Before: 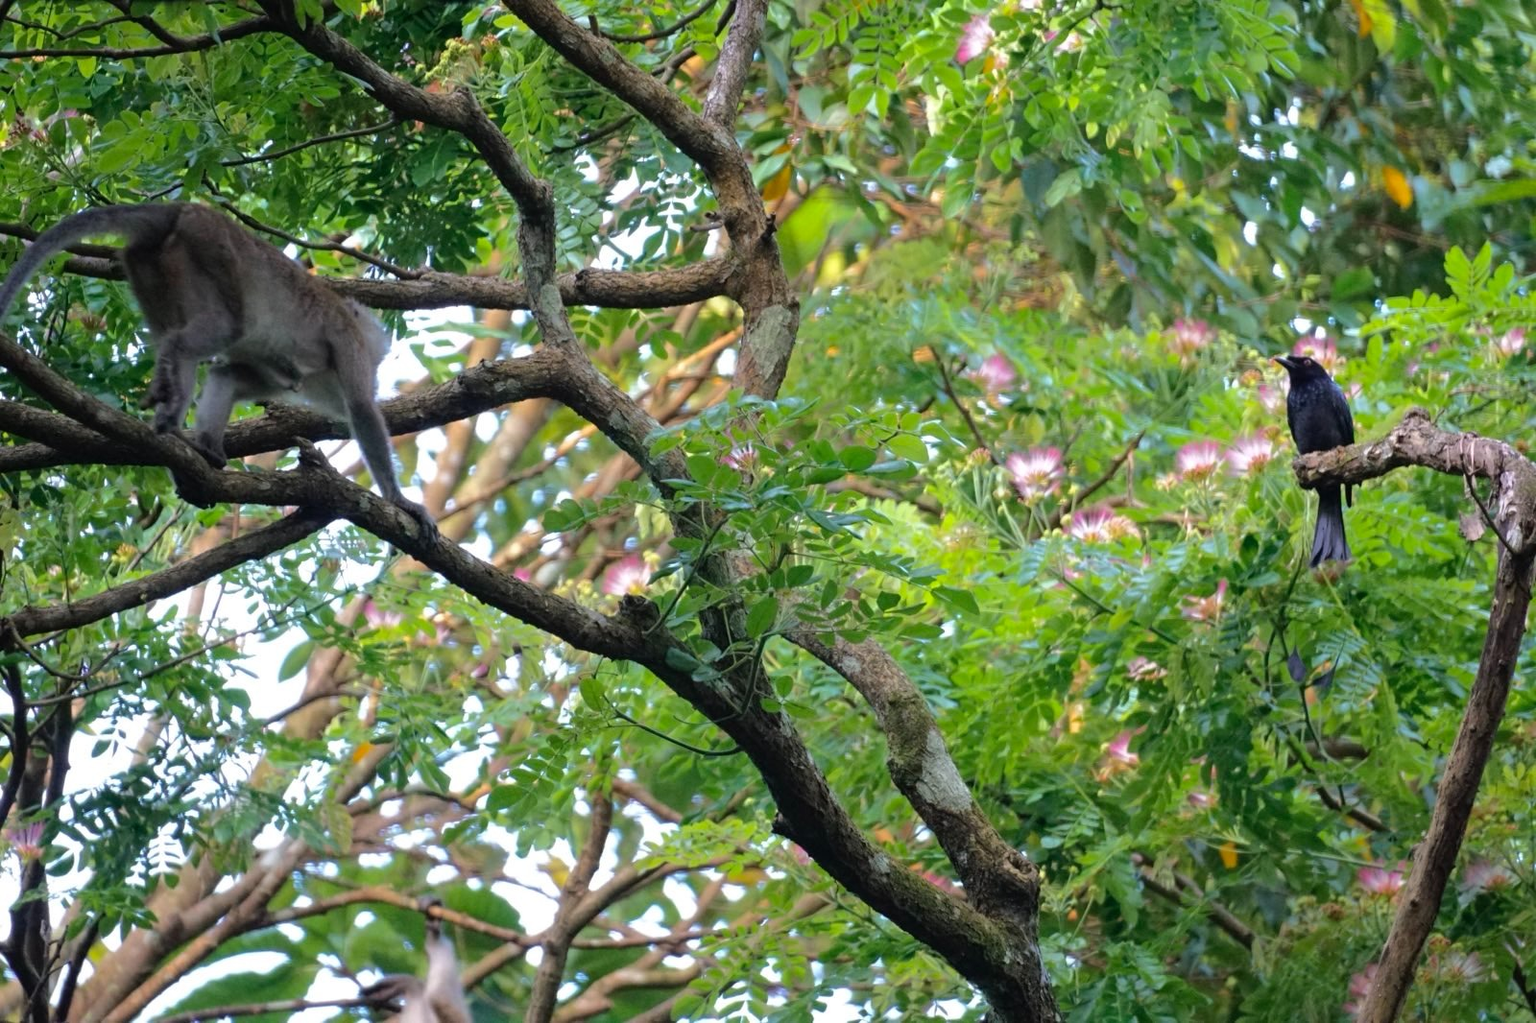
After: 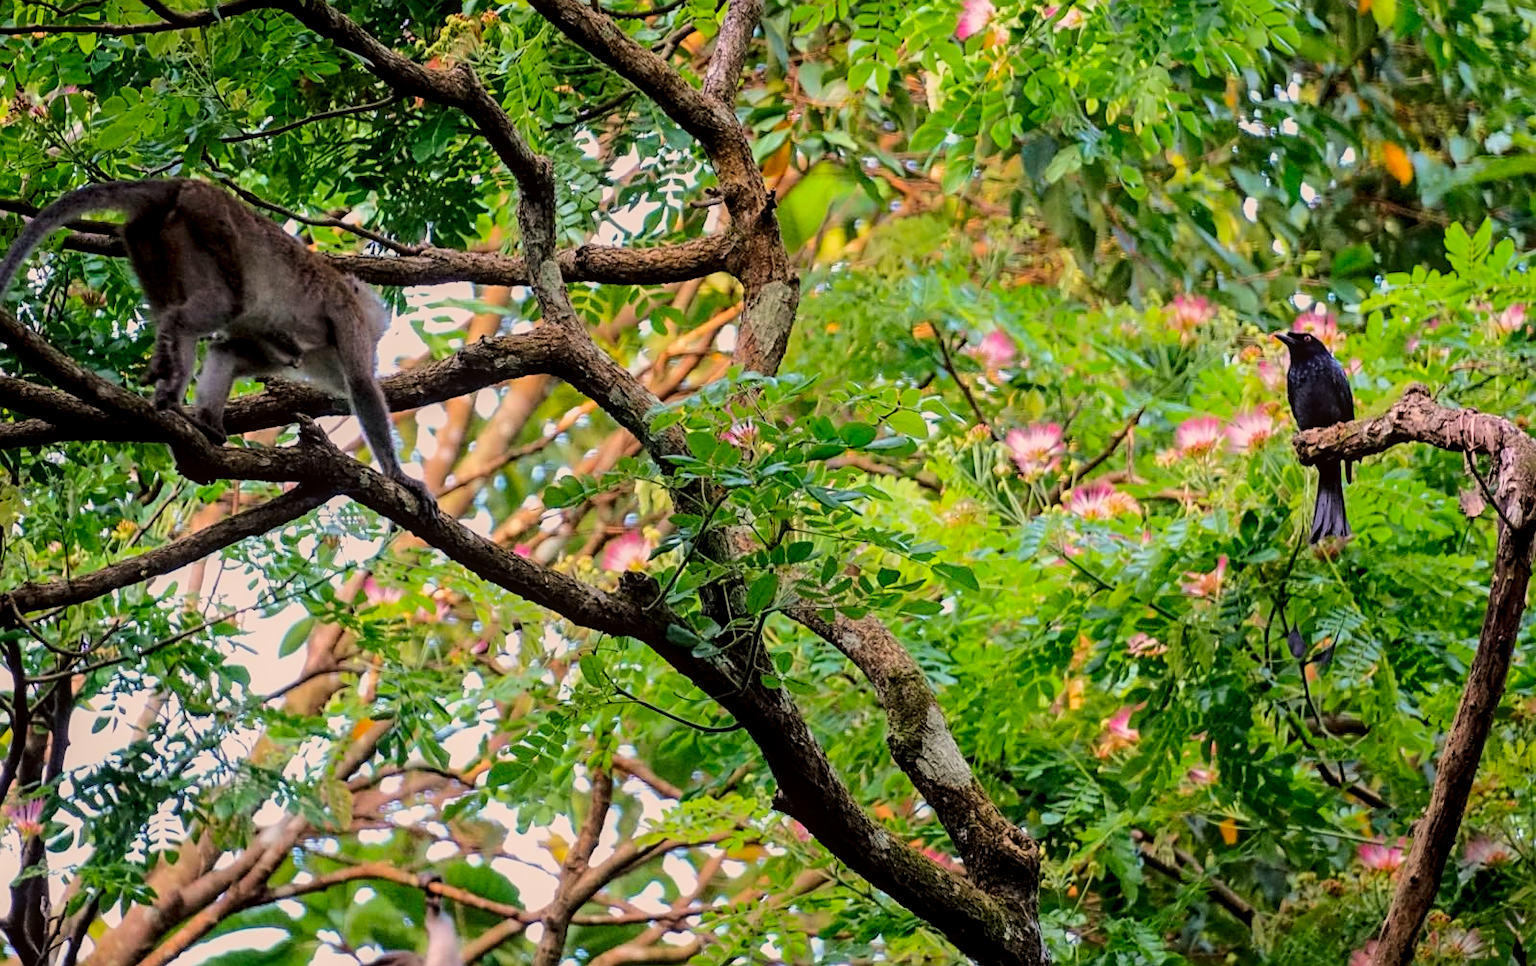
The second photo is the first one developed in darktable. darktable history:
filmic rgb: black relative exposure -7.15 EV, white relative exposure 5.36 EV, hardness 3.02, color science v6 (2022)
local contrast: on, module defaults
color correction: highlights a* -2.73, highlights b* -2.09, shadows a* 2.41, shadows b* 2.73
white balance: red 1.127, blue 0.943
exposure: compensate highlight preservation false
sharpen: on, module defaults
contrast brightness saturation: contrast 0.16, saturation 0.32
crop and rotate: top 2.479%, bottom 3.018%
